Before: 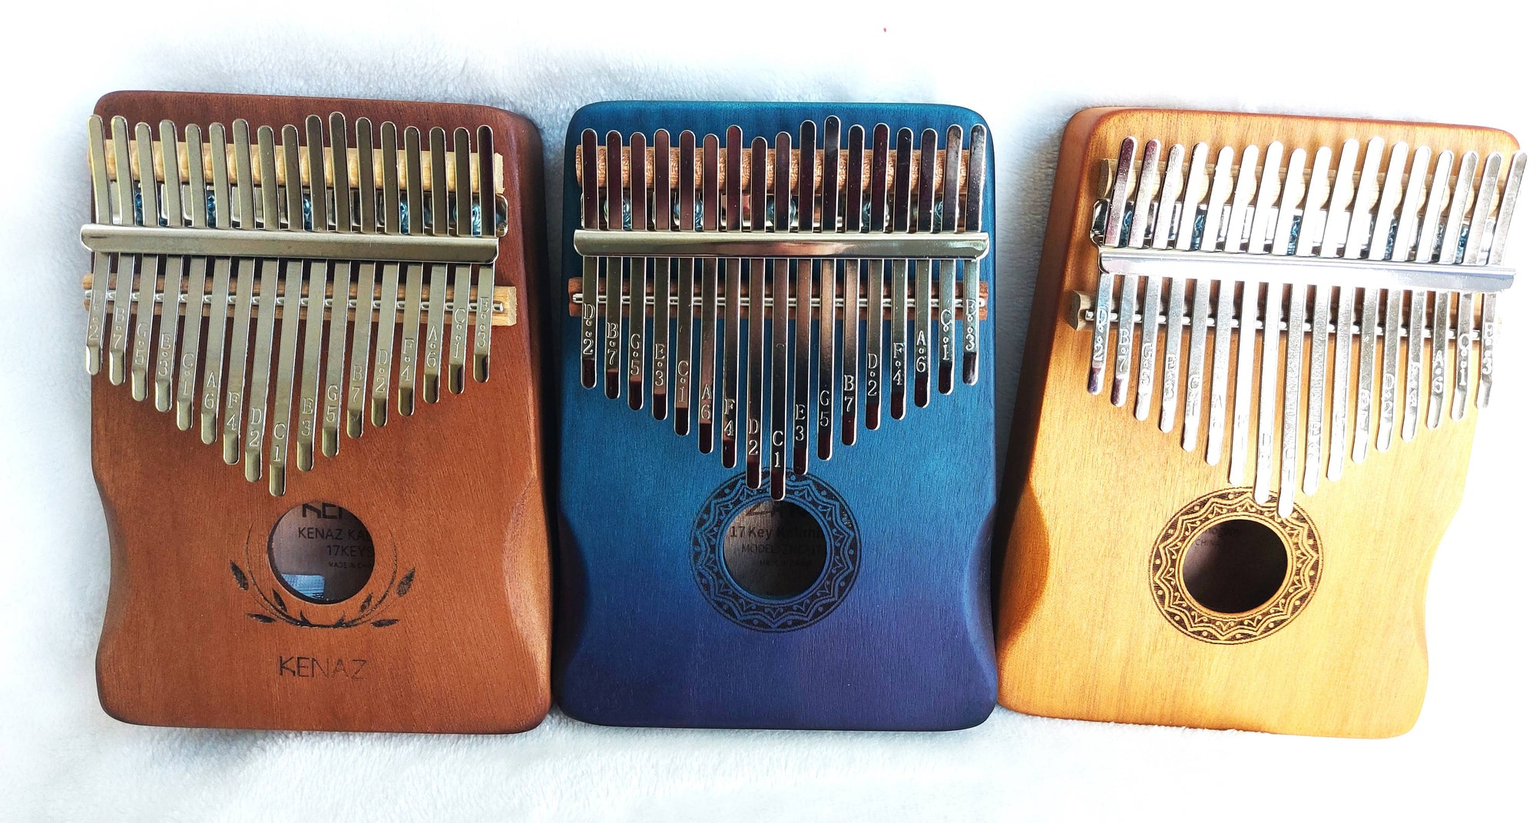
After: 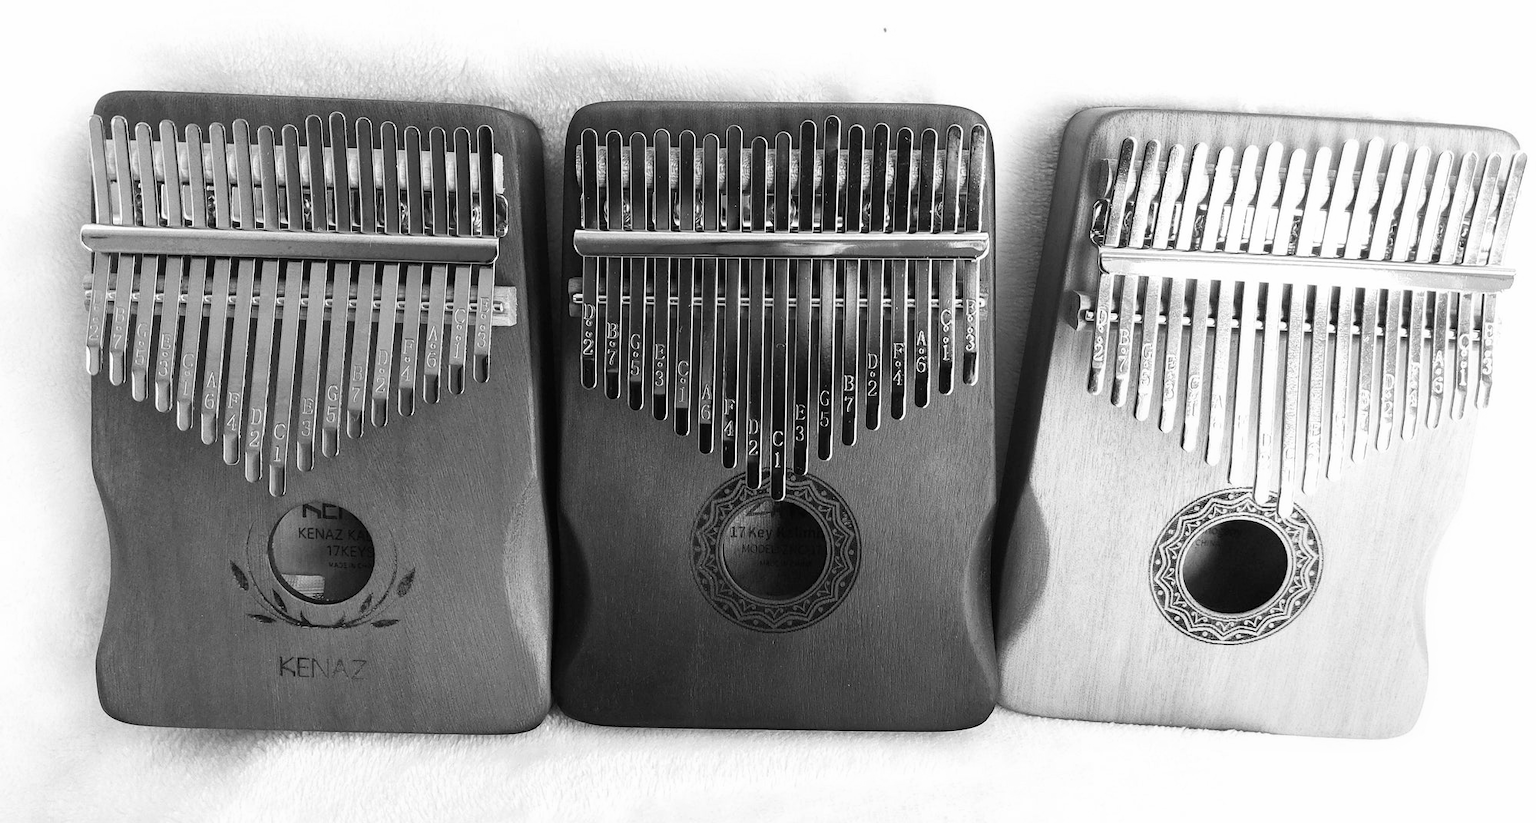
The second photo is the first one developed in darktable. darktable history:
monochrome: on, module defaults
color balance: lift [0.998, 0.998, 1.001, 1.002], gamma [0.995, 1.025, 0.992, 0.975], gain [0.995, 1.02, 0.997, 0.98]
